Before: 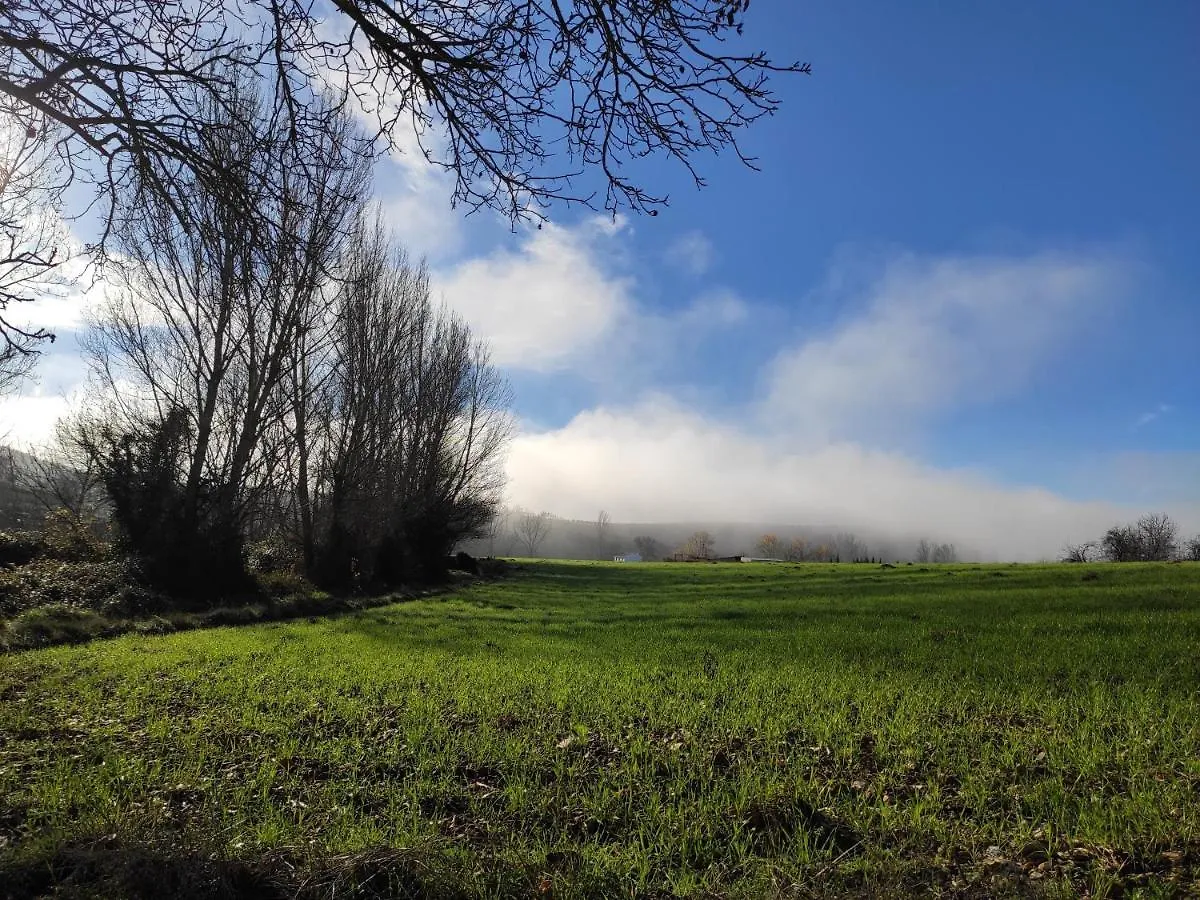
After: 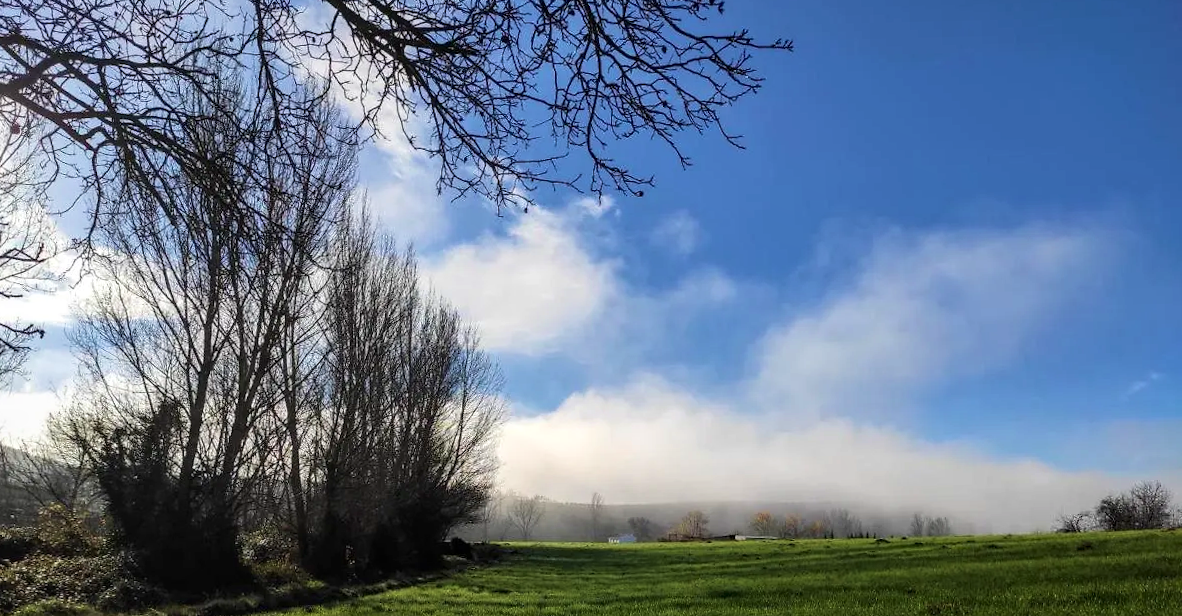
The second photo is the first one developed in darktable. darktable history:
contrast brightness saturation: contrast 0.1, brightness 0.02, saturation 0.02
rotate and perspective: rotation -1.42°, crop left 0.016, crop right 0.984, crop top 0.035, crop bottom 0.965
velvia: on, module defaults
crop: bottom 28.576%
local contrast: on, module defaults
